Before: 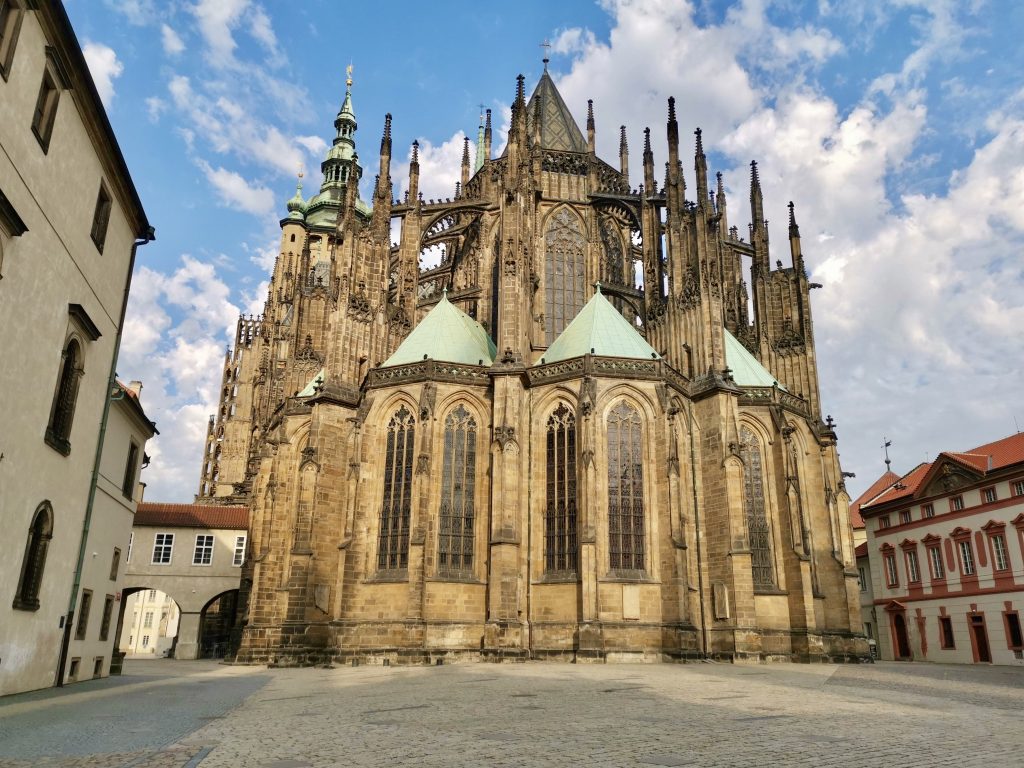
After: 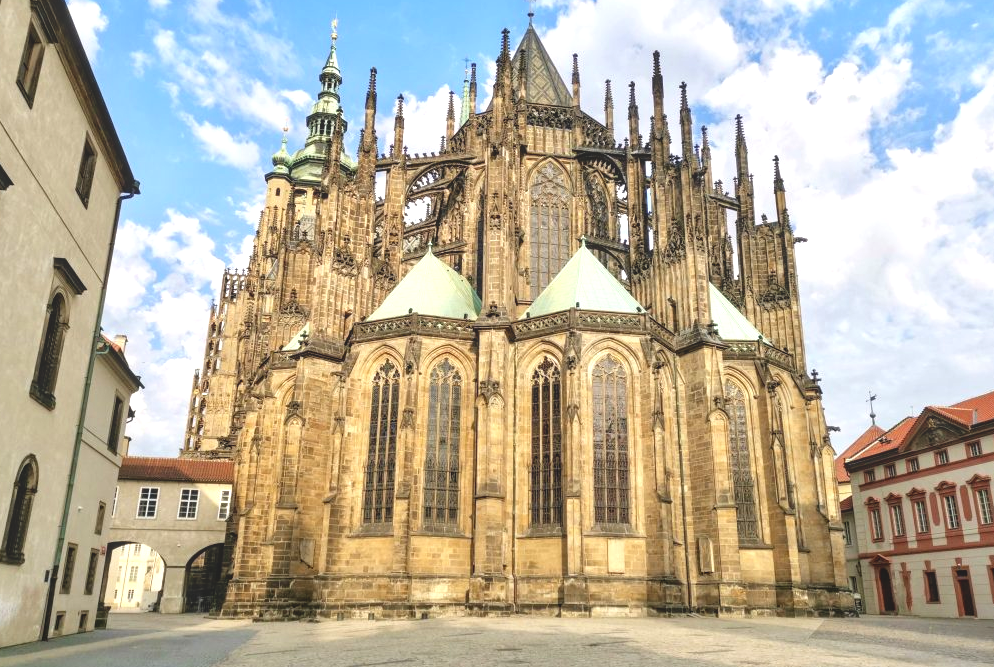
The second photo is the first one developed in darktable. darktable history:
crop: left 1.503%, top 6.094%, right 1.405%, bottom 6.942%
local contrast: highlights 45%, shadows 2%, detail 100%
tone equalizer: -8 EV -0.77 EV, -7 EV -0.712 EV, -6 EV -0.602 EV, -5 EV -0.404 EV, -3 EV 0.39 EV, -2 EV 0.6 EV, -1 EV 0.68 EV, +0 EV 0.78 EV
